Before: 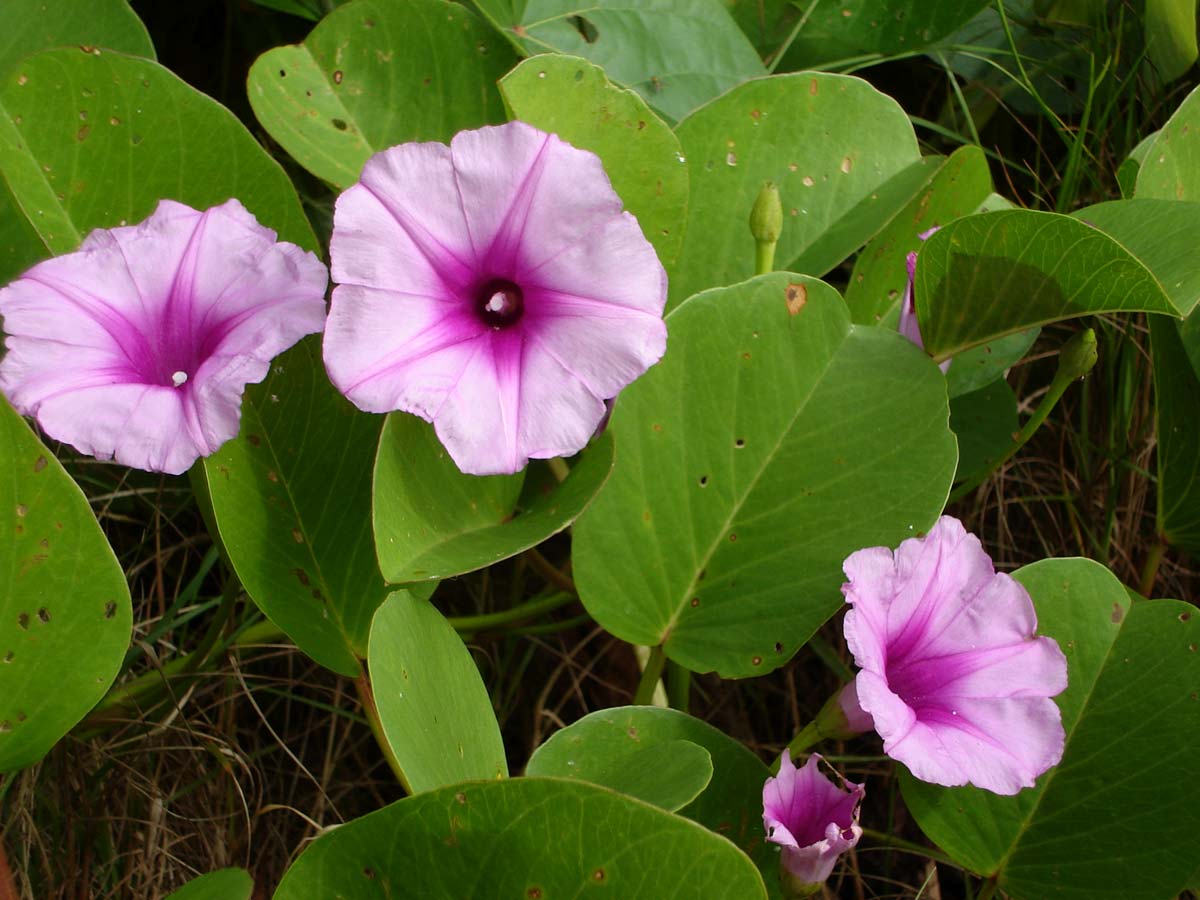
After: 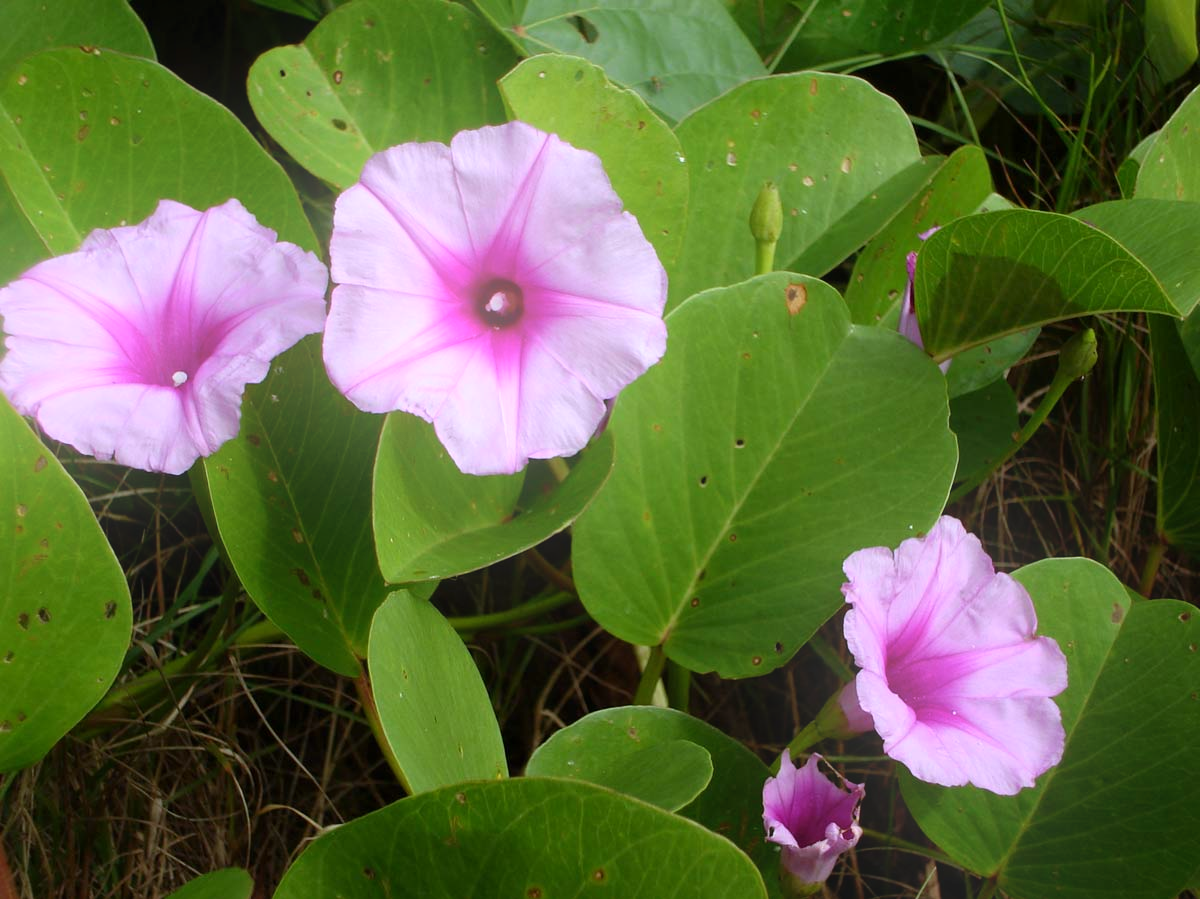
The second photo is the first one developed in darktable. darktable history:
white balance: red 0.967, blue 1.049
crop: bottom 0.071%
bloom: threshold 82.5%, strength 16.25%
